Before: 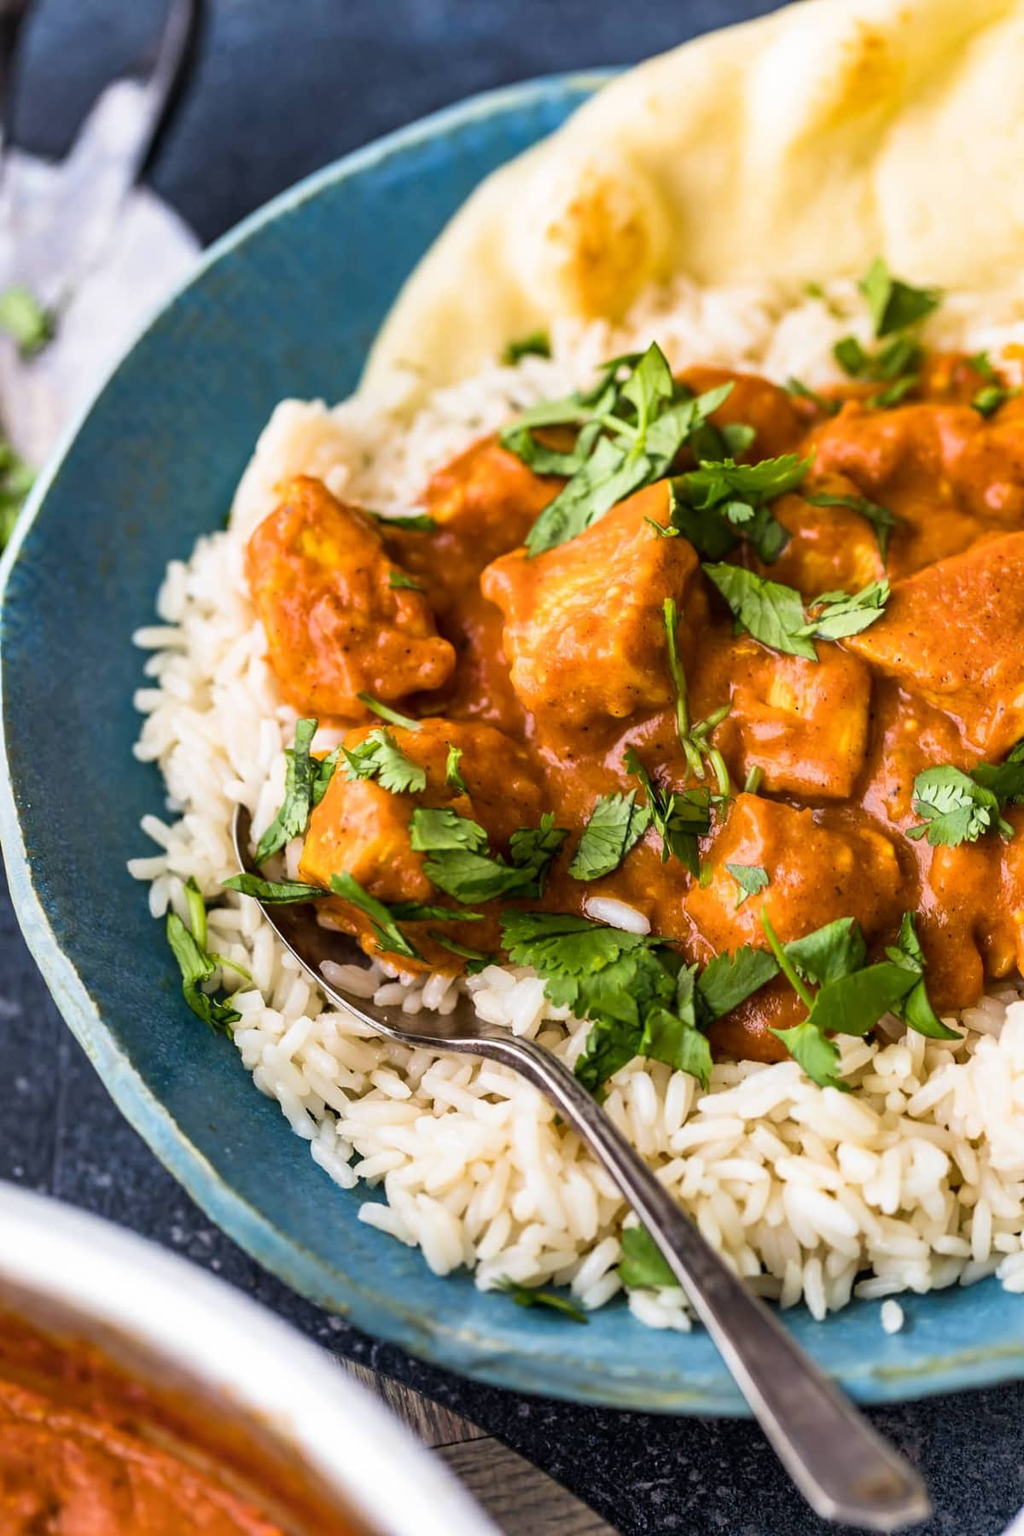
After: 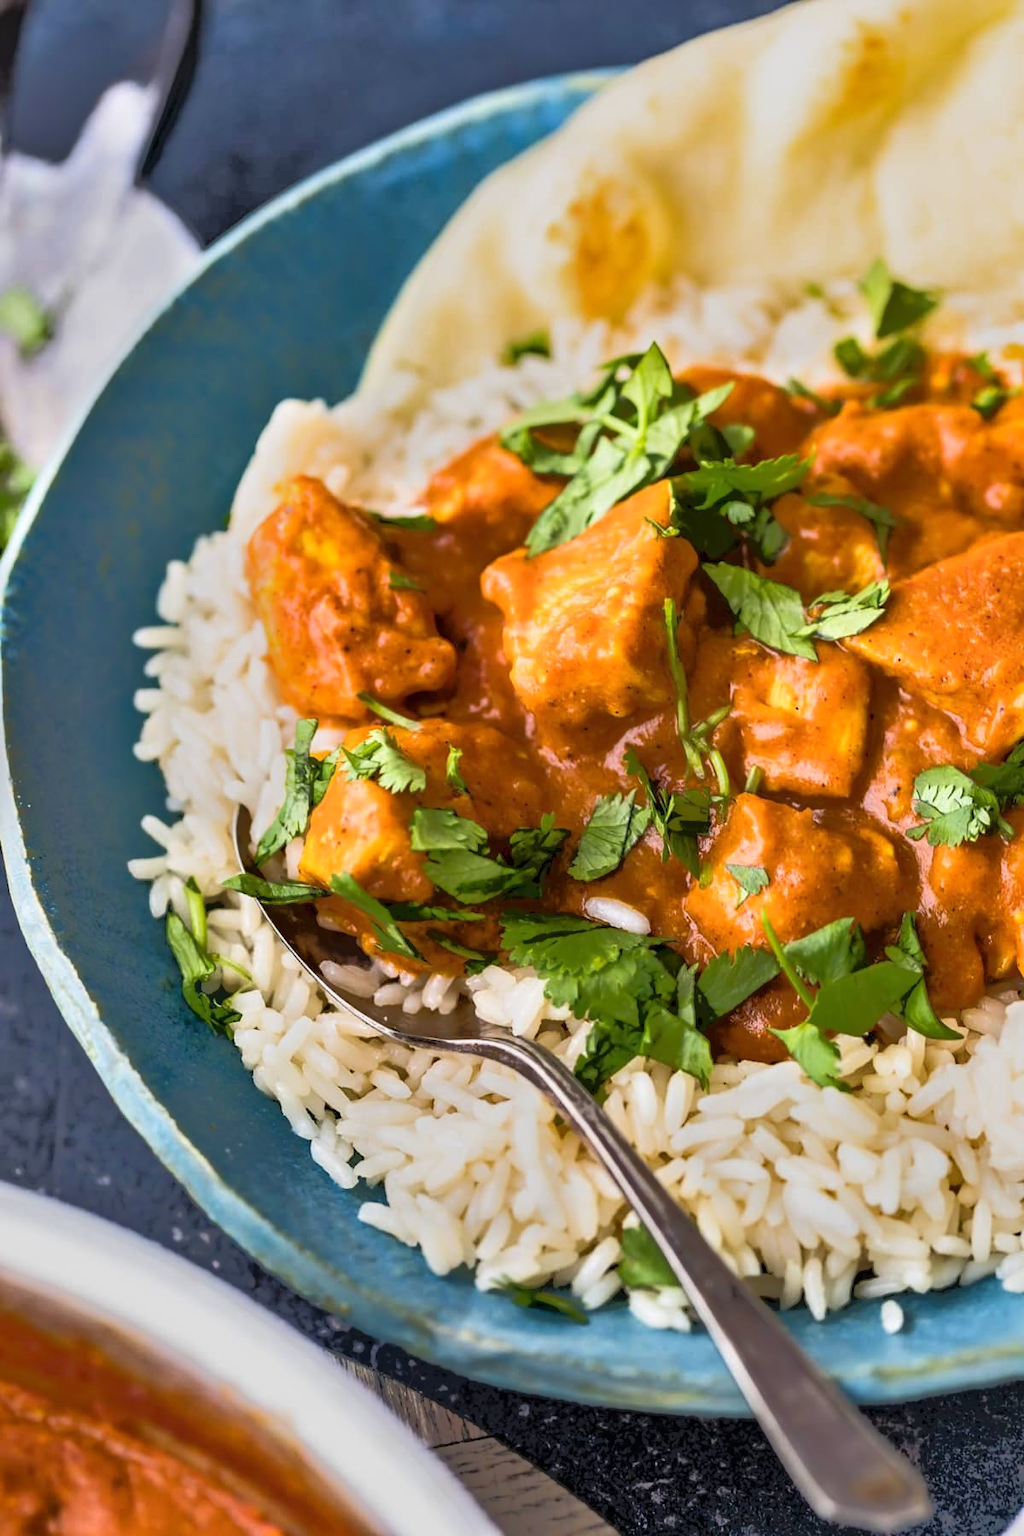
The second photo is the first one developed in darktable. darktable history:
tone equalizer: -7 EV -0.621 EV, -6 EV 1.04 EV, -5 EV -0.463 EV, -4 EV 0.424 EV, -3 EV 0.433 EV, -2 EV 0.129 EV, -1 EV -0.134 EV, +0 EV -0.36 EV
